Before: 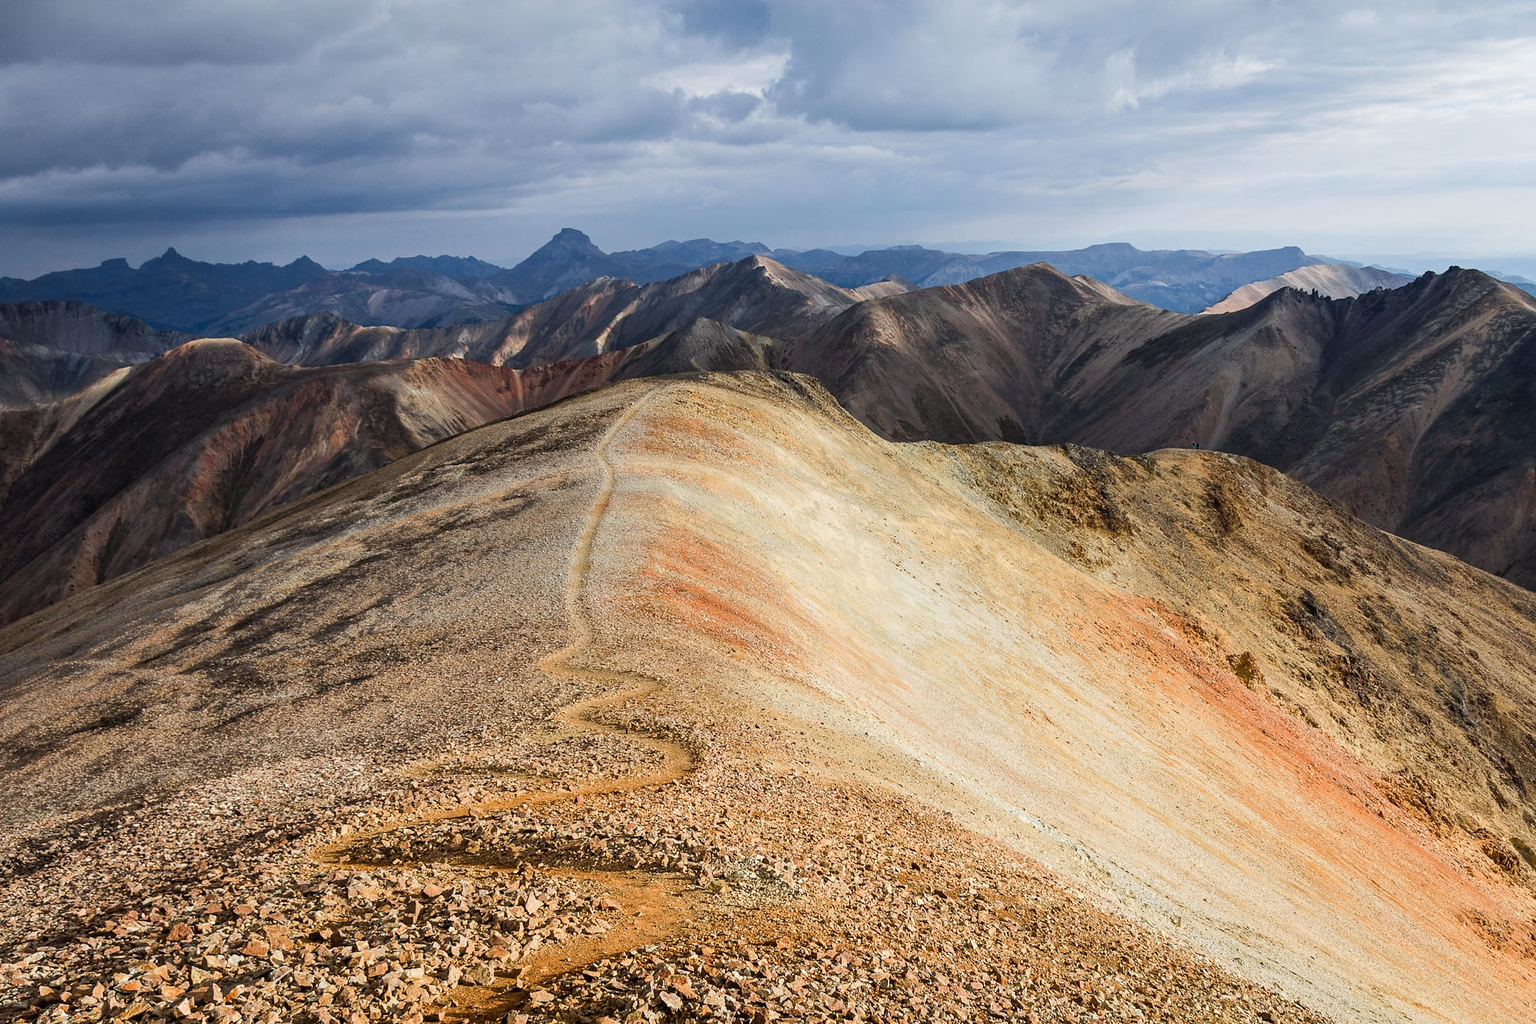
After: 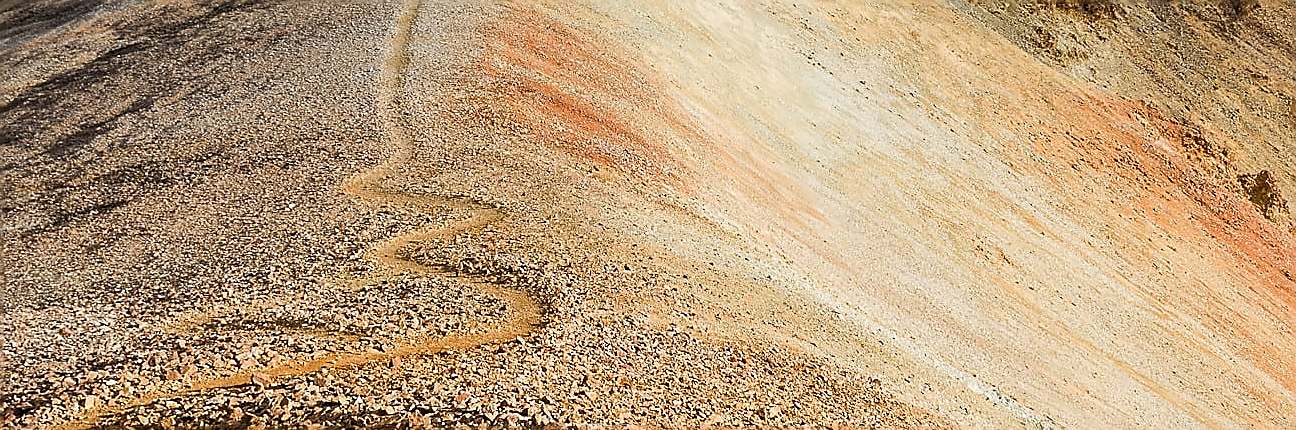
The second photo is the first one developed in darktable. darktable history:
crop: left 17.978%, top 50.887%, right 17.187%, bottom 16.795%
sharpen: radius 1.384, amount 1.239, threshold 0.759
